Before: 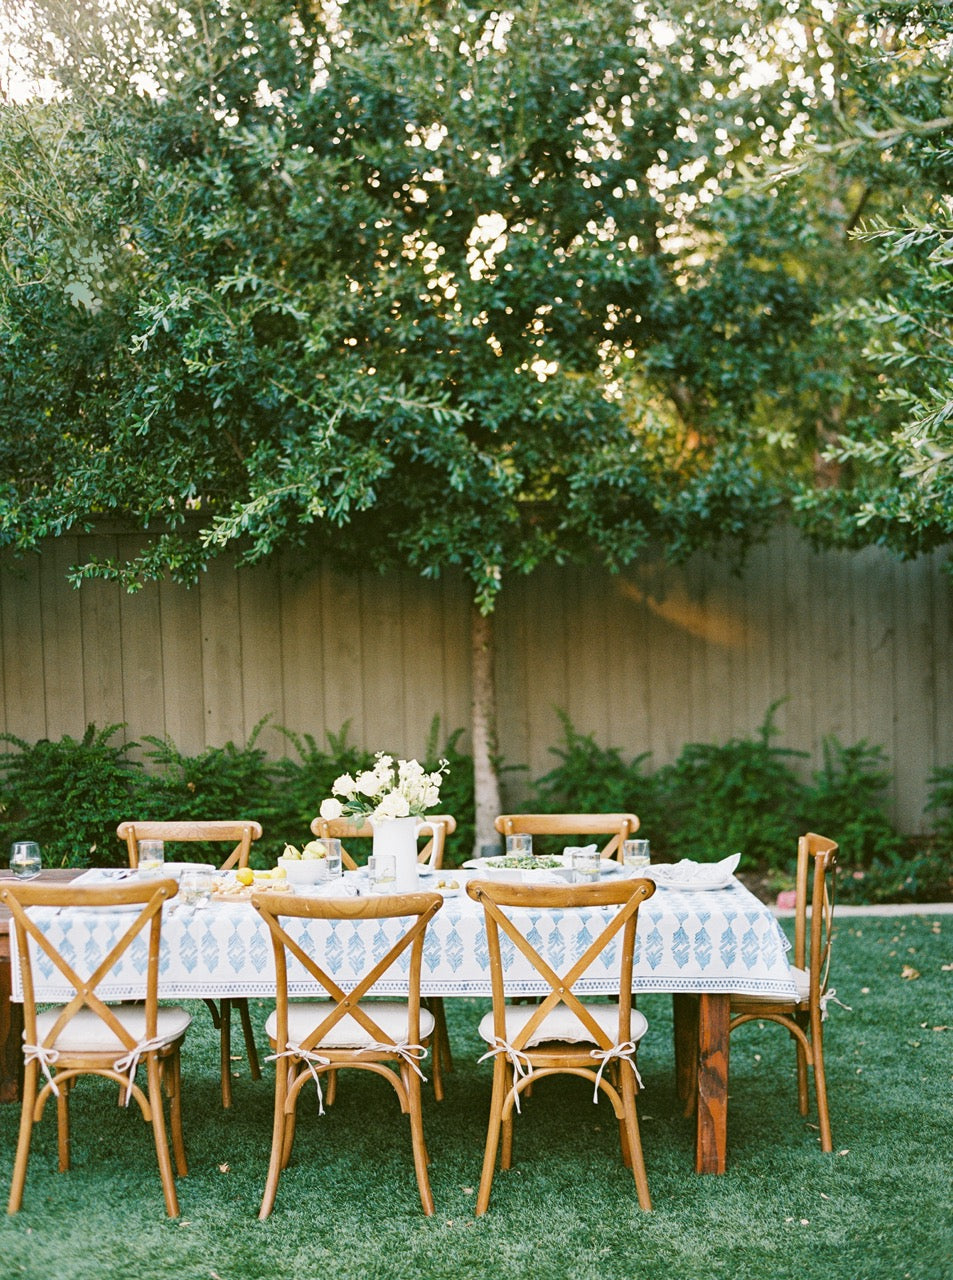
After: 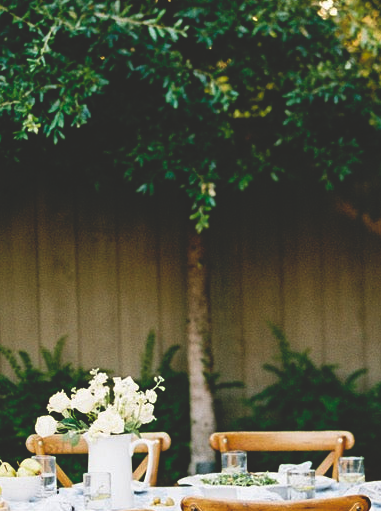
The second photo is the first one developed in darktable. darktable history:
crop: left 30%, top 30%, right 30%, bottom 30%
base curve: curves: ch0 [(0, 0.02) (0.083, 0.036) (1, 1)], preserve colors none
